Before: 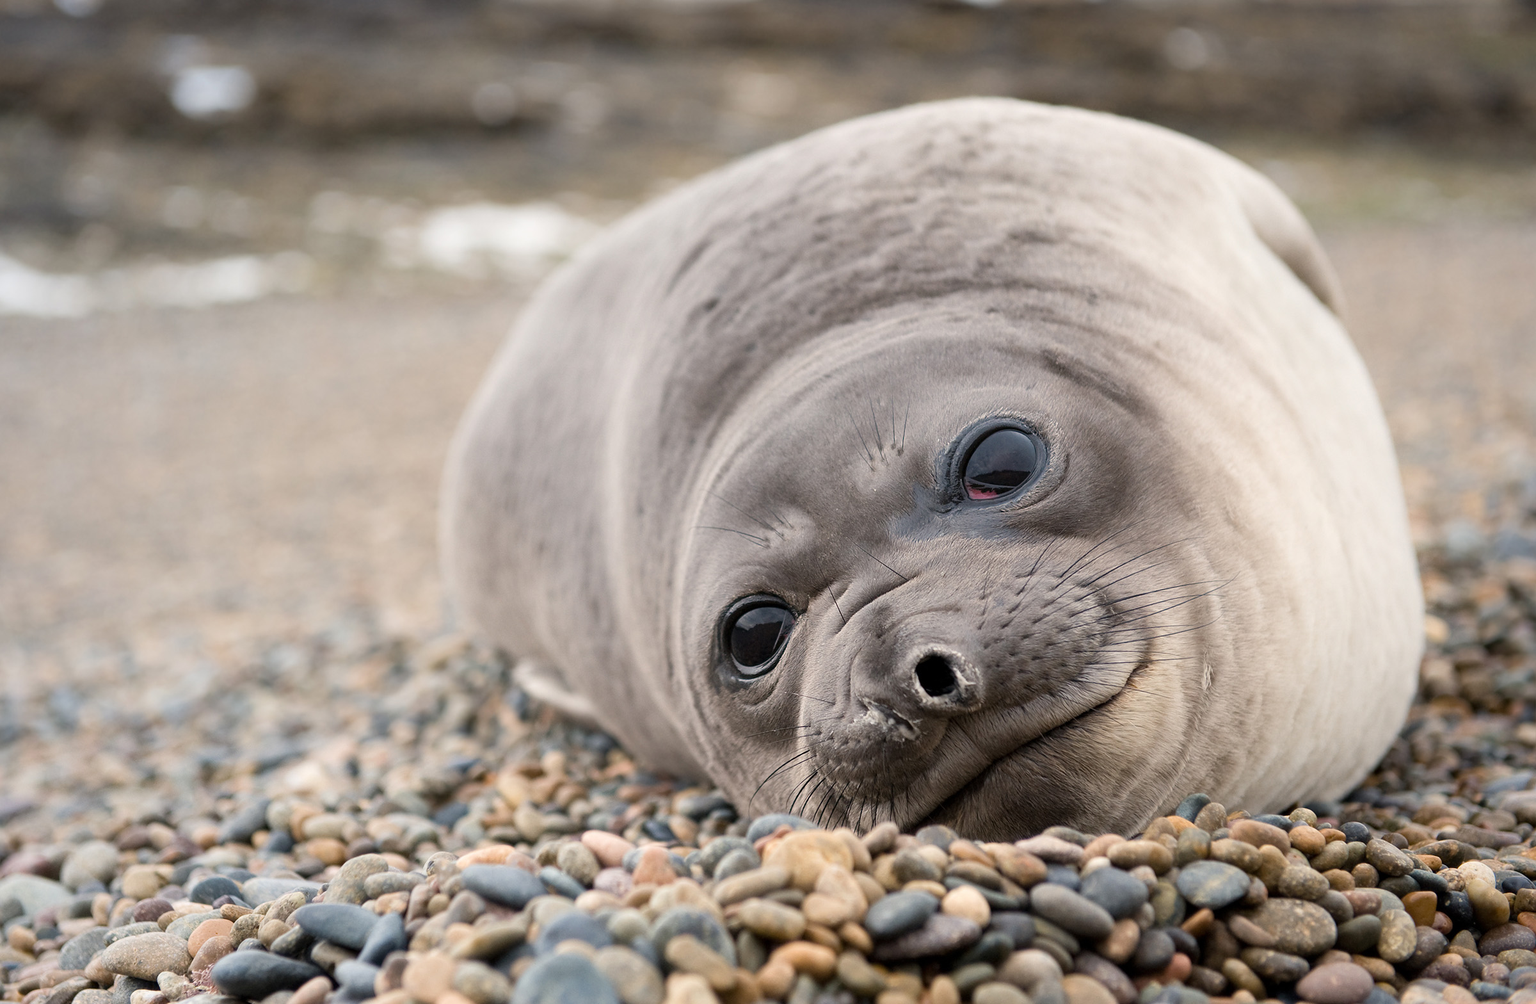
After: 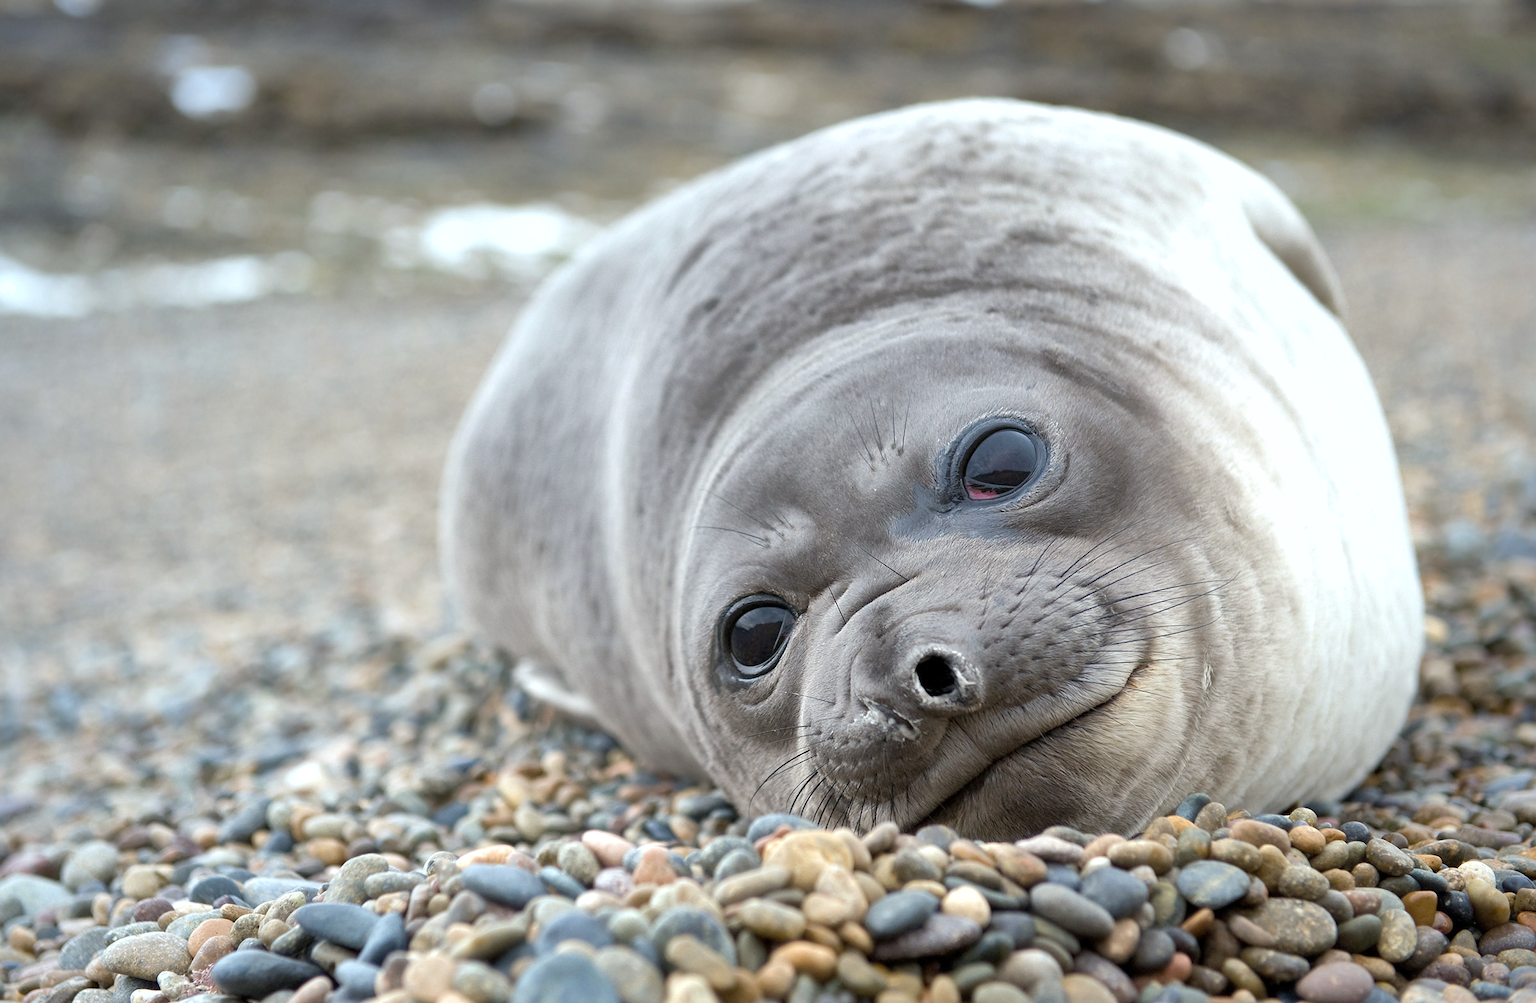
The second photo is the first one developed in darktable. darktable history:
white balance: red 0.925, blue 1.046
exposure: exposure 0.426 EV, compensate highlight preservation false
shadows and highlights: on, module defaults
